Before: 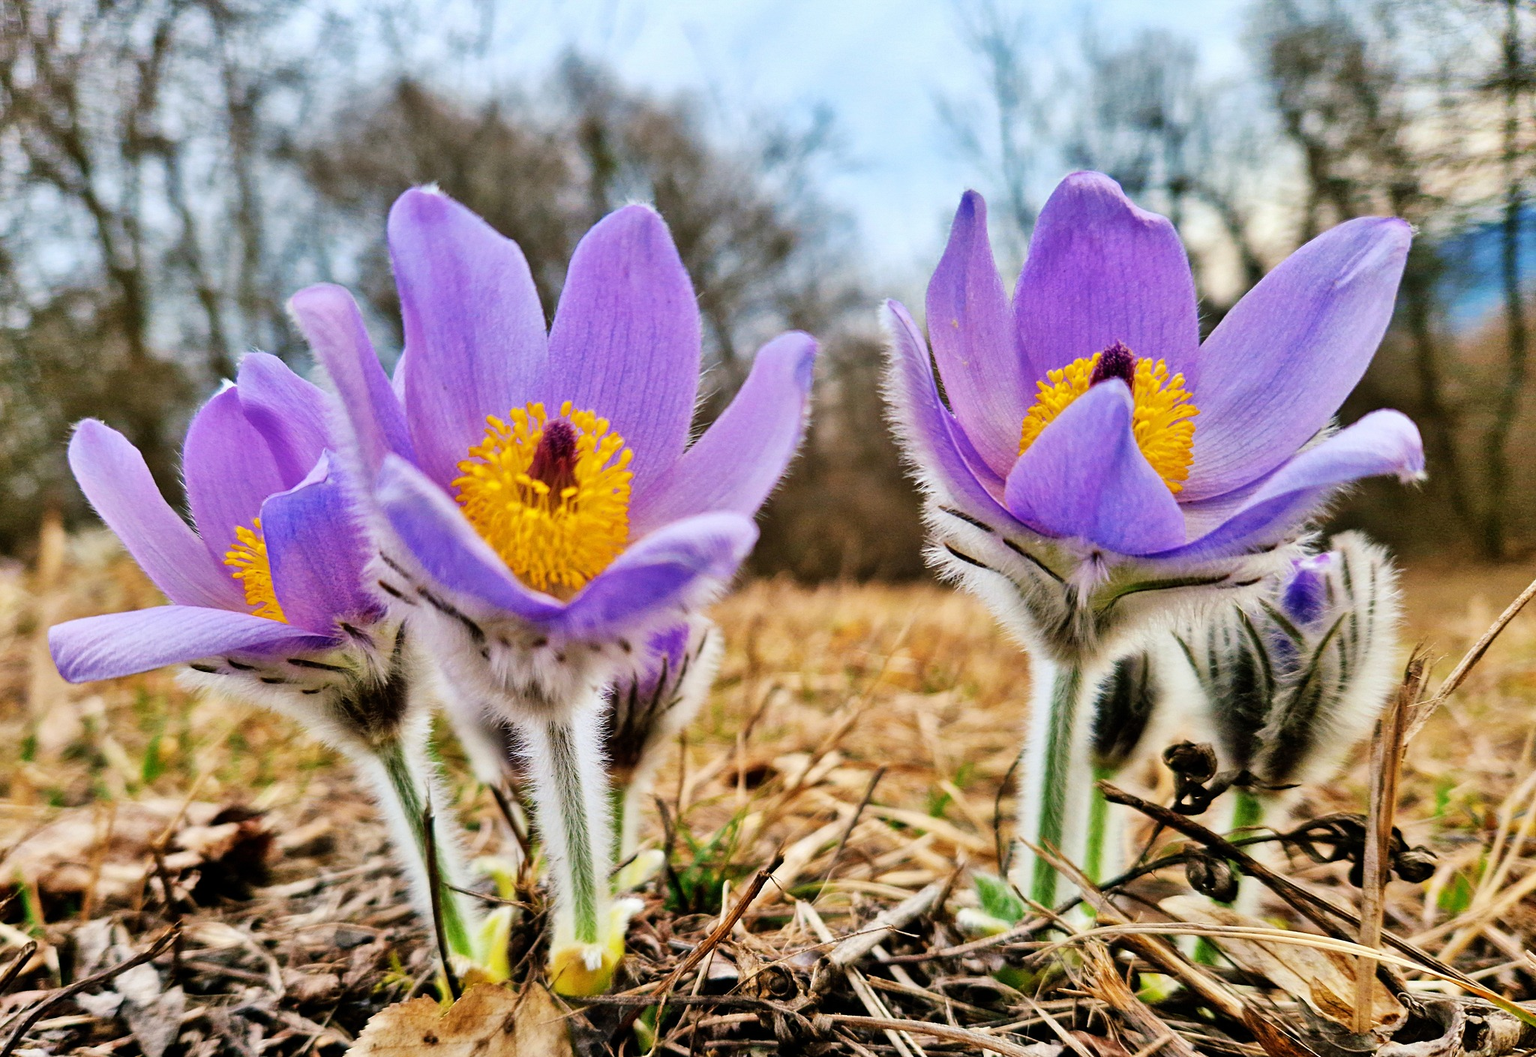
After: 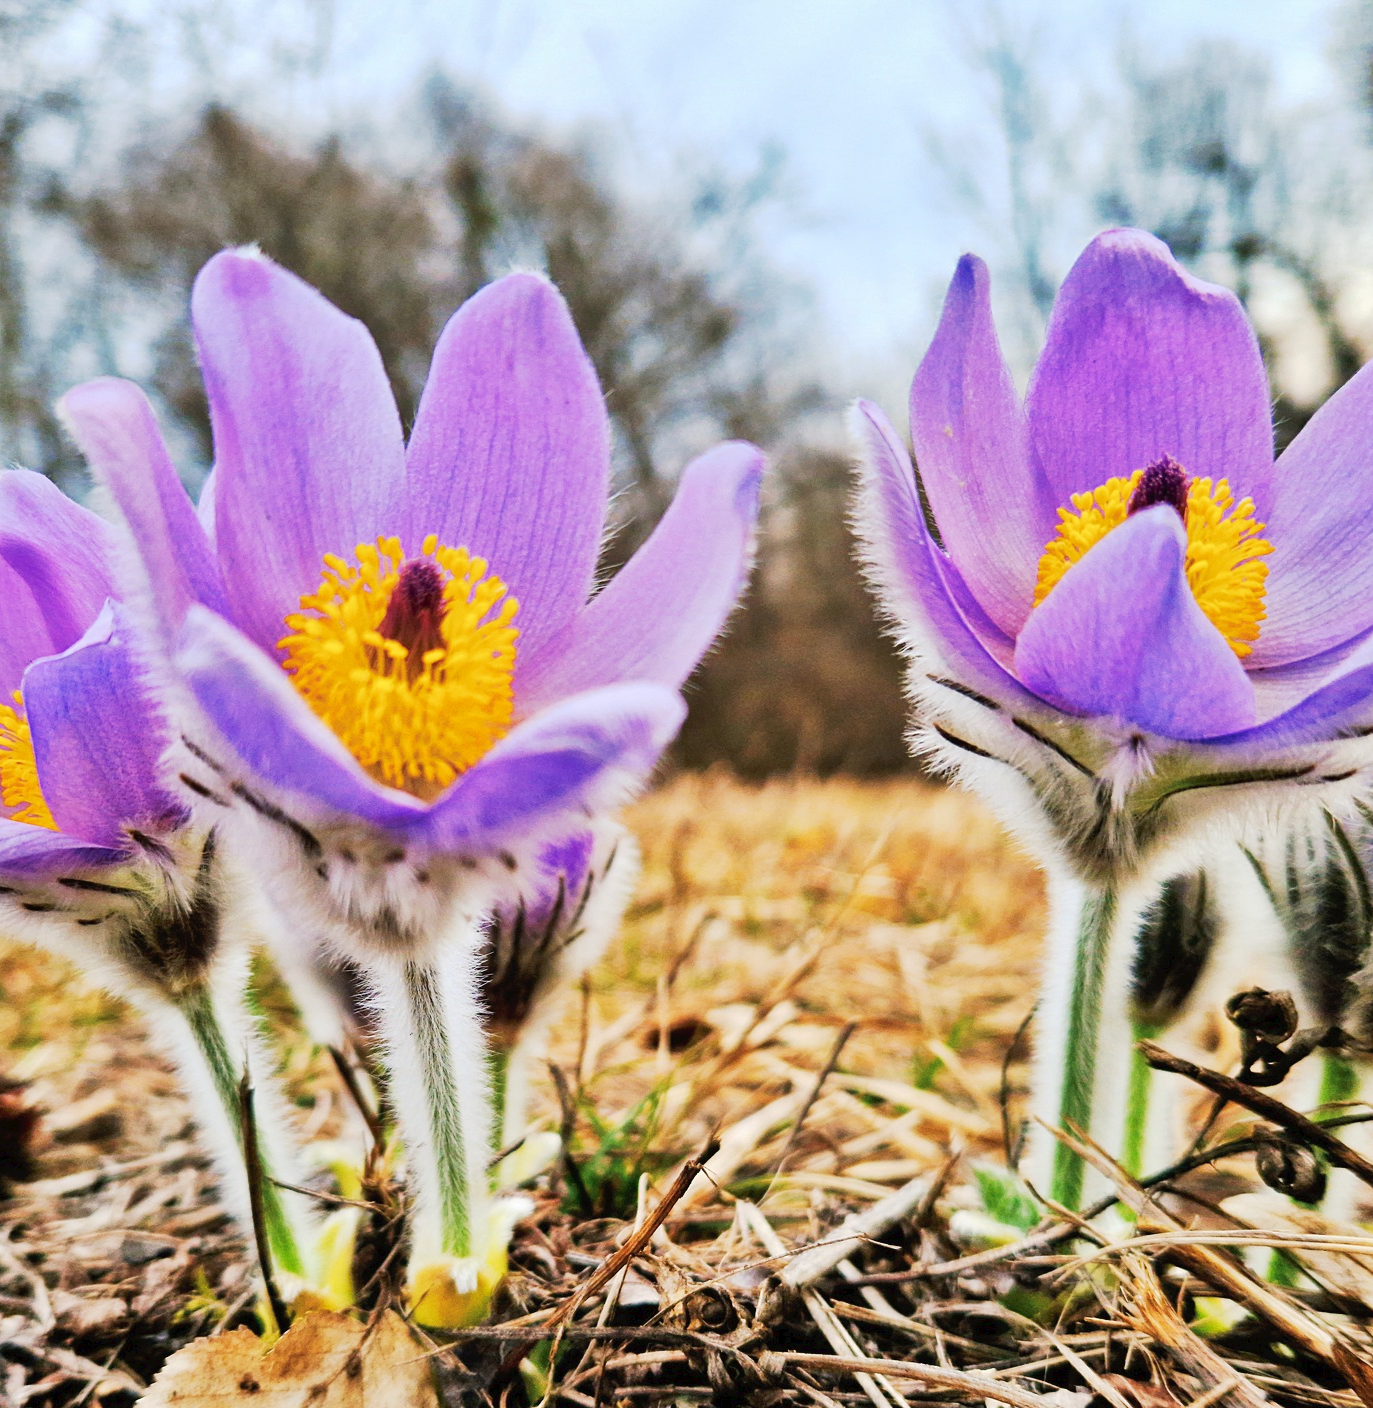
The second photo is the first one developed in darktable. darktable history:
crop and rotate: left 15.901%, right 17.046%
tone curve: curves: ch0 [(0, 0) (0.003, 0.026) (0.011, 0.03) (0.025, 0.047) (0.044, 0.082) (0.069, 0.119) (0.1, 0.157) (0.136, 0.19) (0.177, 0.231) (0.224, 0.27) (0.277, 0.318) (0.335, 0.383) (0.399, 0.456) (0.468, 0.532) (0.543, 0.618) (0.623, 0.71) (0.709, 0.786) (0.801, 0.851) (0.898, 0.908) (1, 1)], preserve colors none
exposure: compensate exposure bias true, compensate highlight preservation false
